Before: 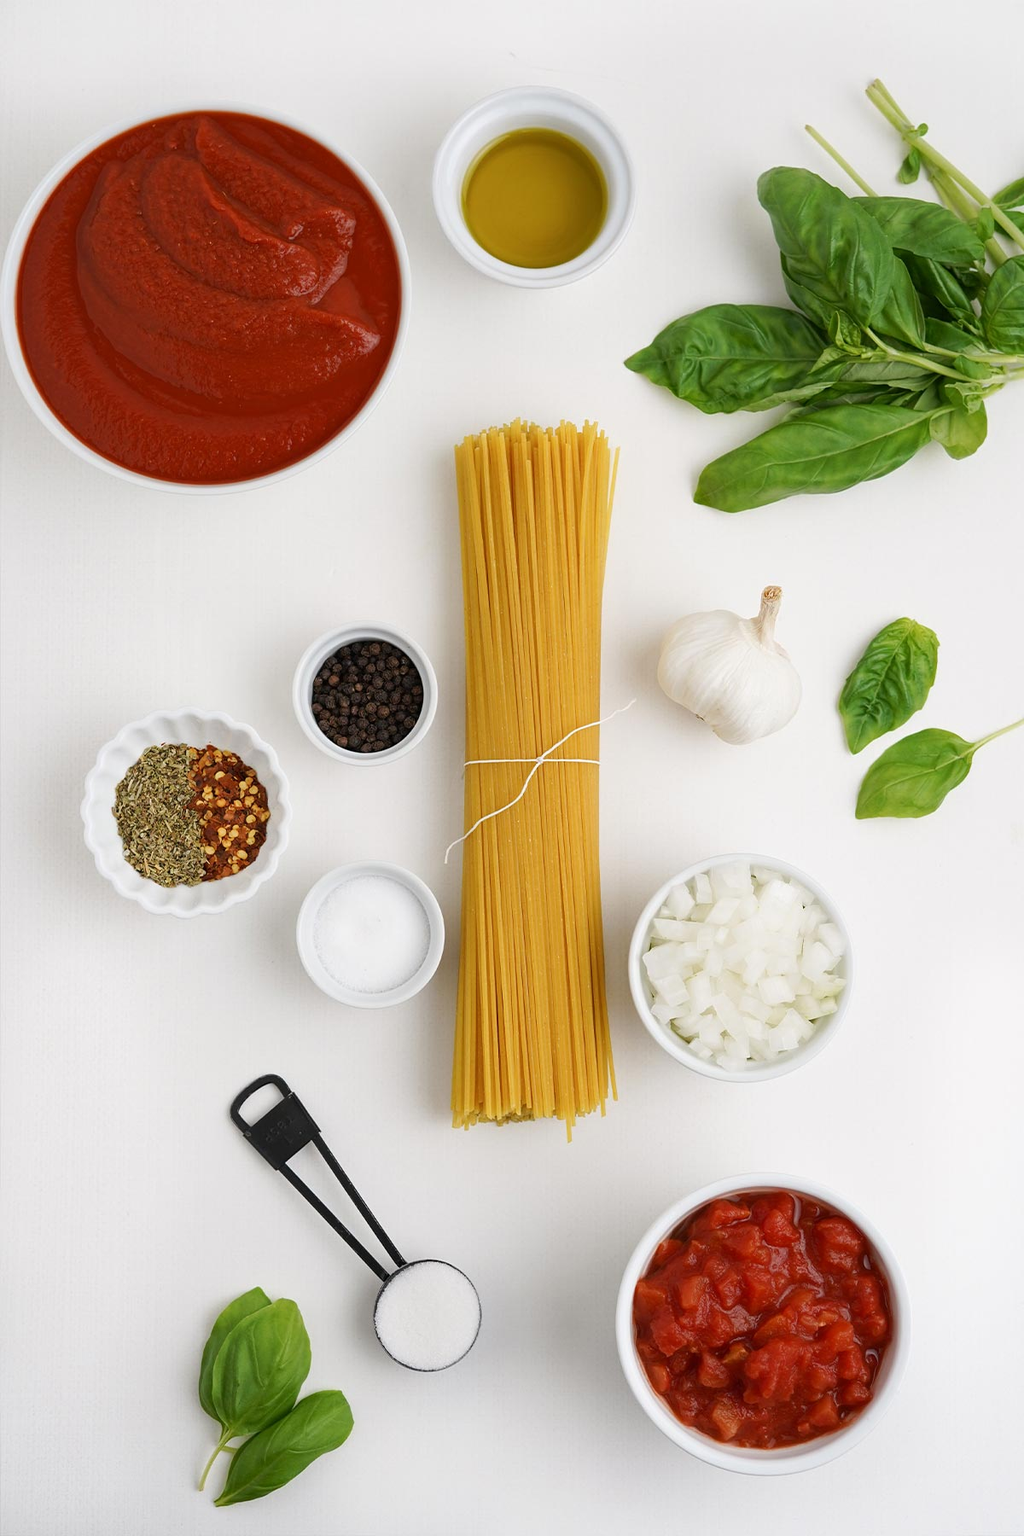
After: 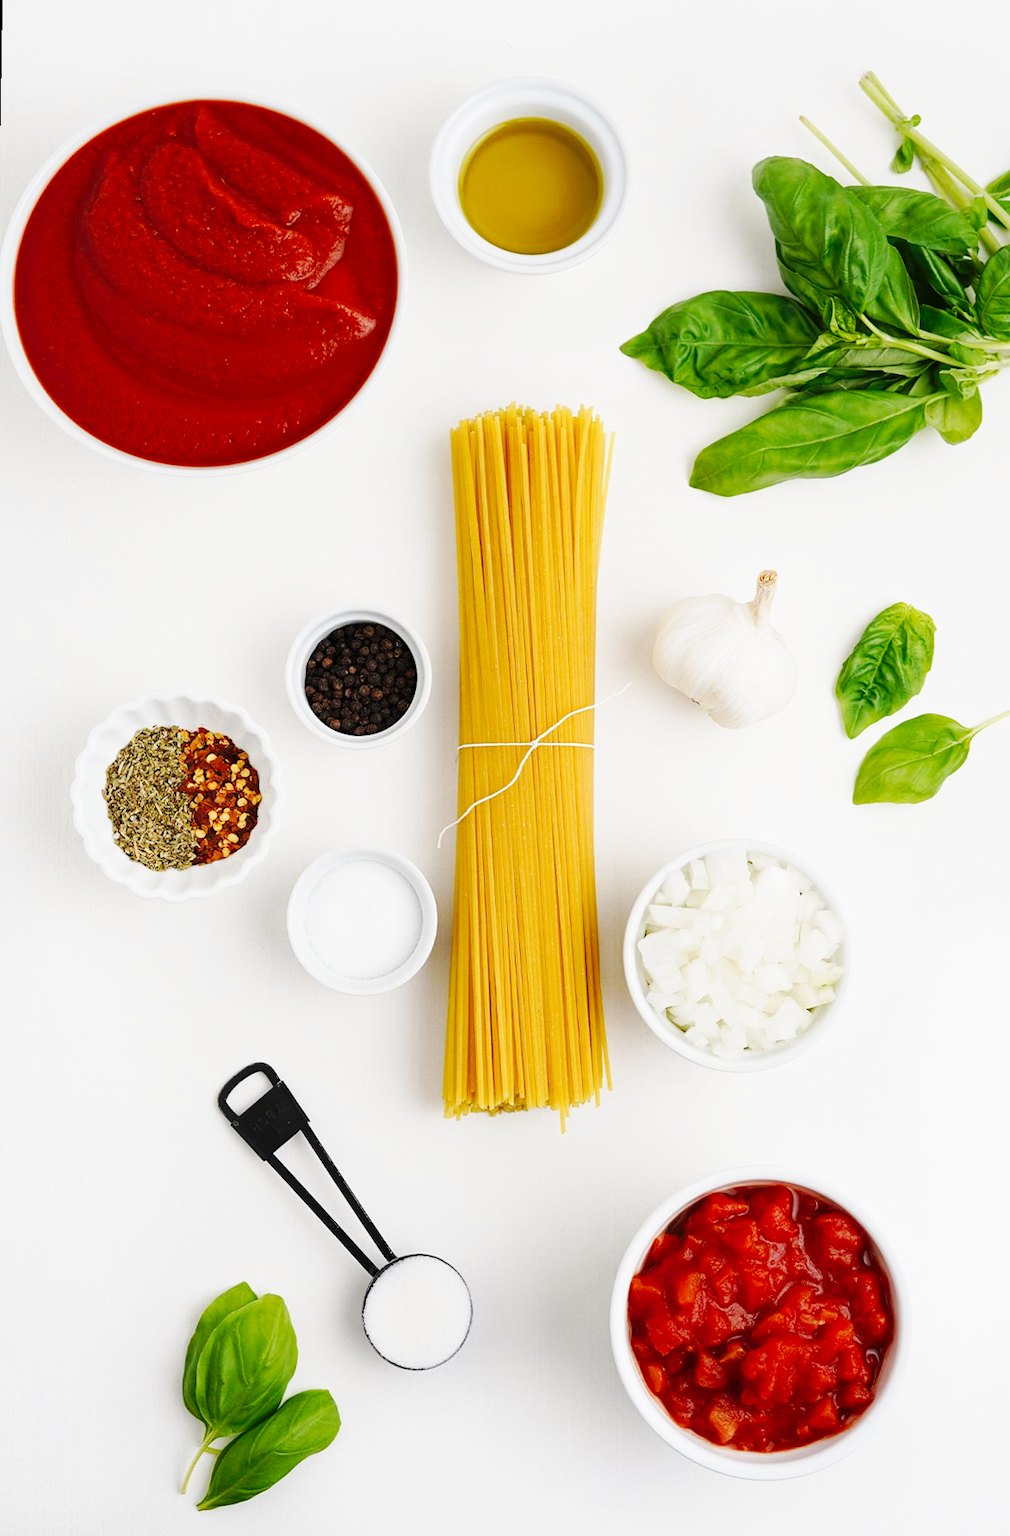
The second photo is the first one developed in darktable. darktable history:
base curve: curves: ch0 [(0, 0) (0.036, 0.025) (0.121, 0.166) (0.206, 0.329) (0.605, 0.79) (1, 1)], preserve colors none
rotate and perspective: rotation 0.226°, lens shift (vertical) -0.042, crop left 0.023, crop right 0.982, crop top 0.006, crop bottom 0.994
